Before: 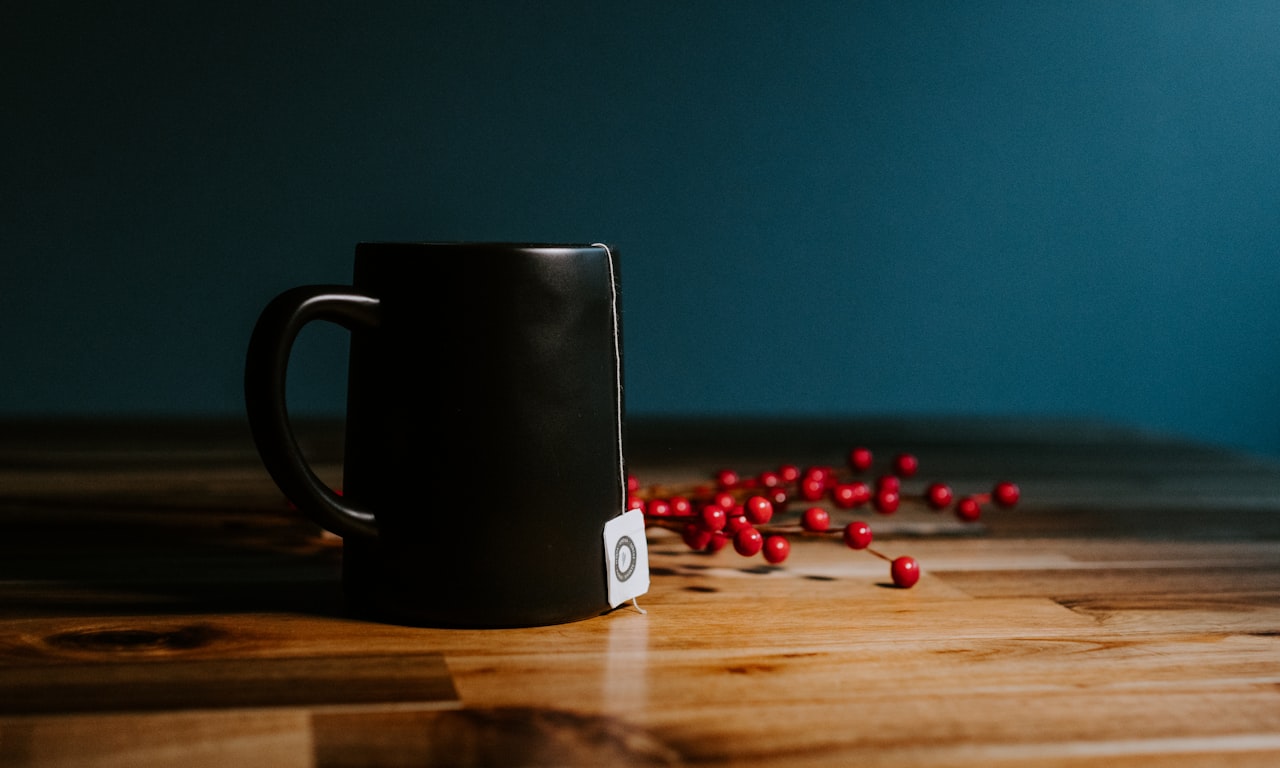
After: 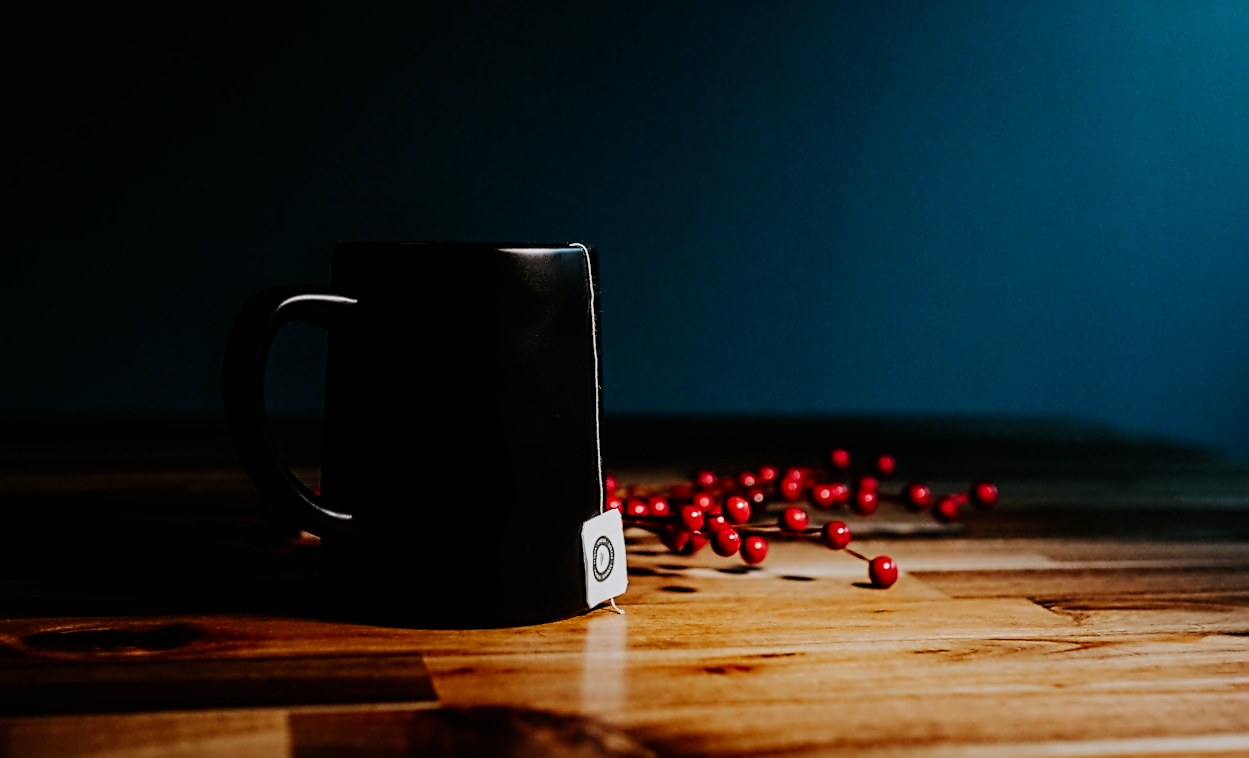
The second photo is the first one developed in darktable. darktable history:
contrast equalizer: y [[0.5, 0.5, 0.5, 0.515, 0.749, 0.84], [0.5 ×6], [0.5 ×6], [0, 0, 0, 0.001, 0.067, 0.262], [0 ×6]]
crop and rotate: left 1.774%, right 0.633%, bottom 1.28%
sigmoid: contrast 1.8, skew -0.2, preserve hue 0%, red attenuation 0.1, red rotation 0.035, green attenuation 0.1, green rotation -0.017, blue attenuation 0.15, blue rotation -0.052, base primaries Rec2020
